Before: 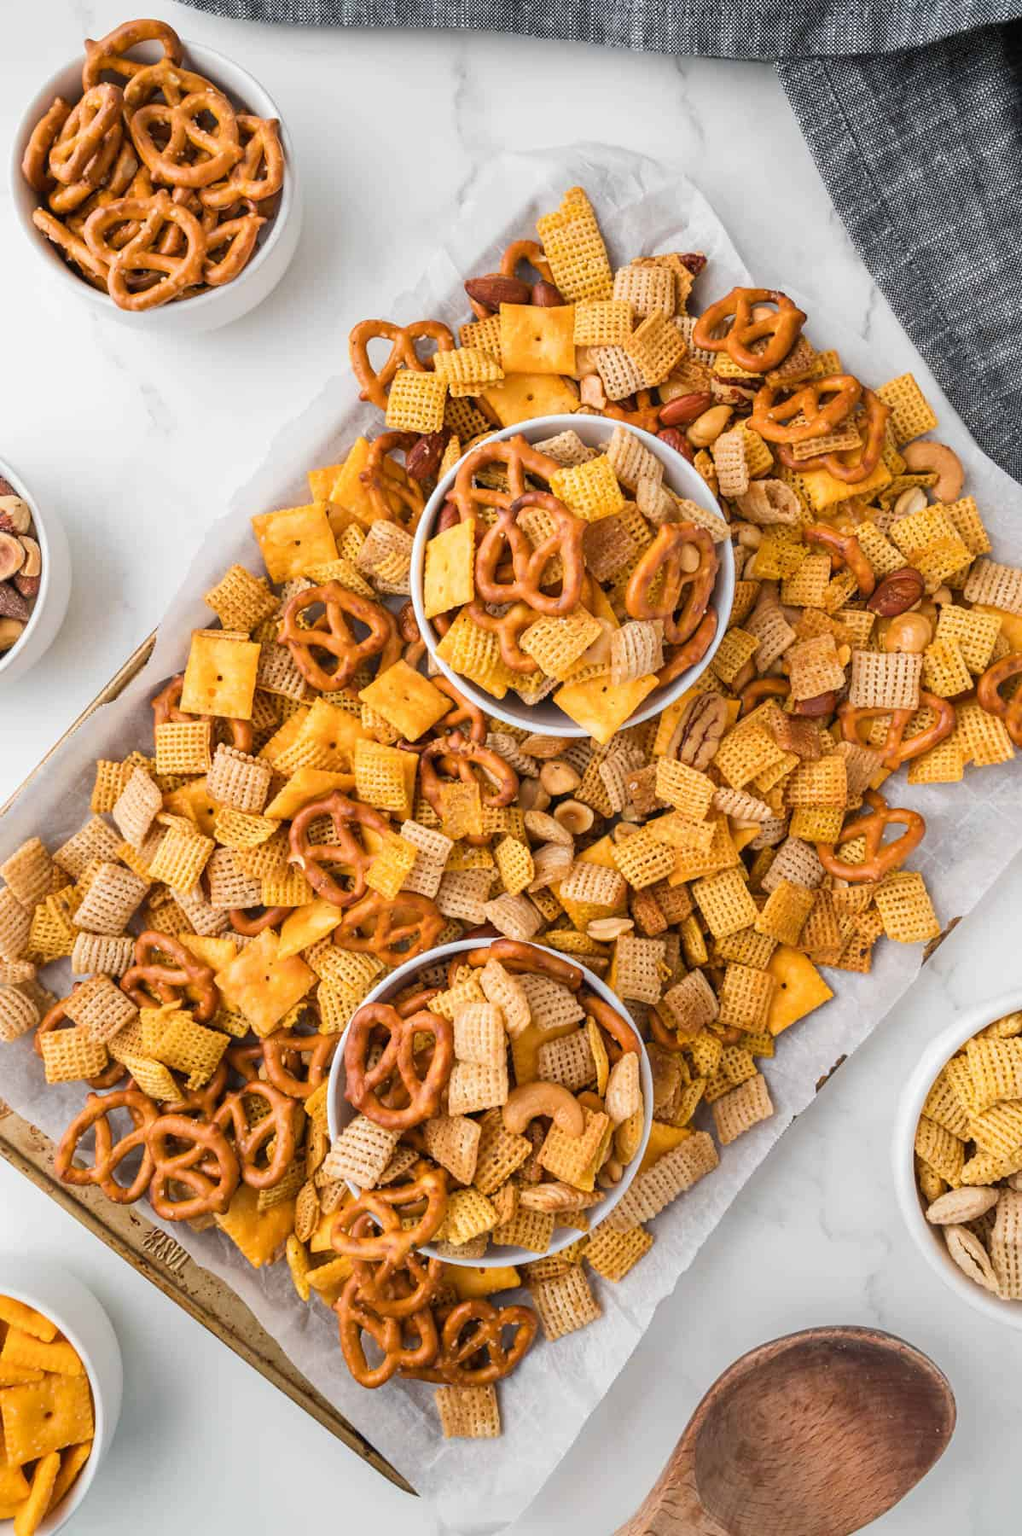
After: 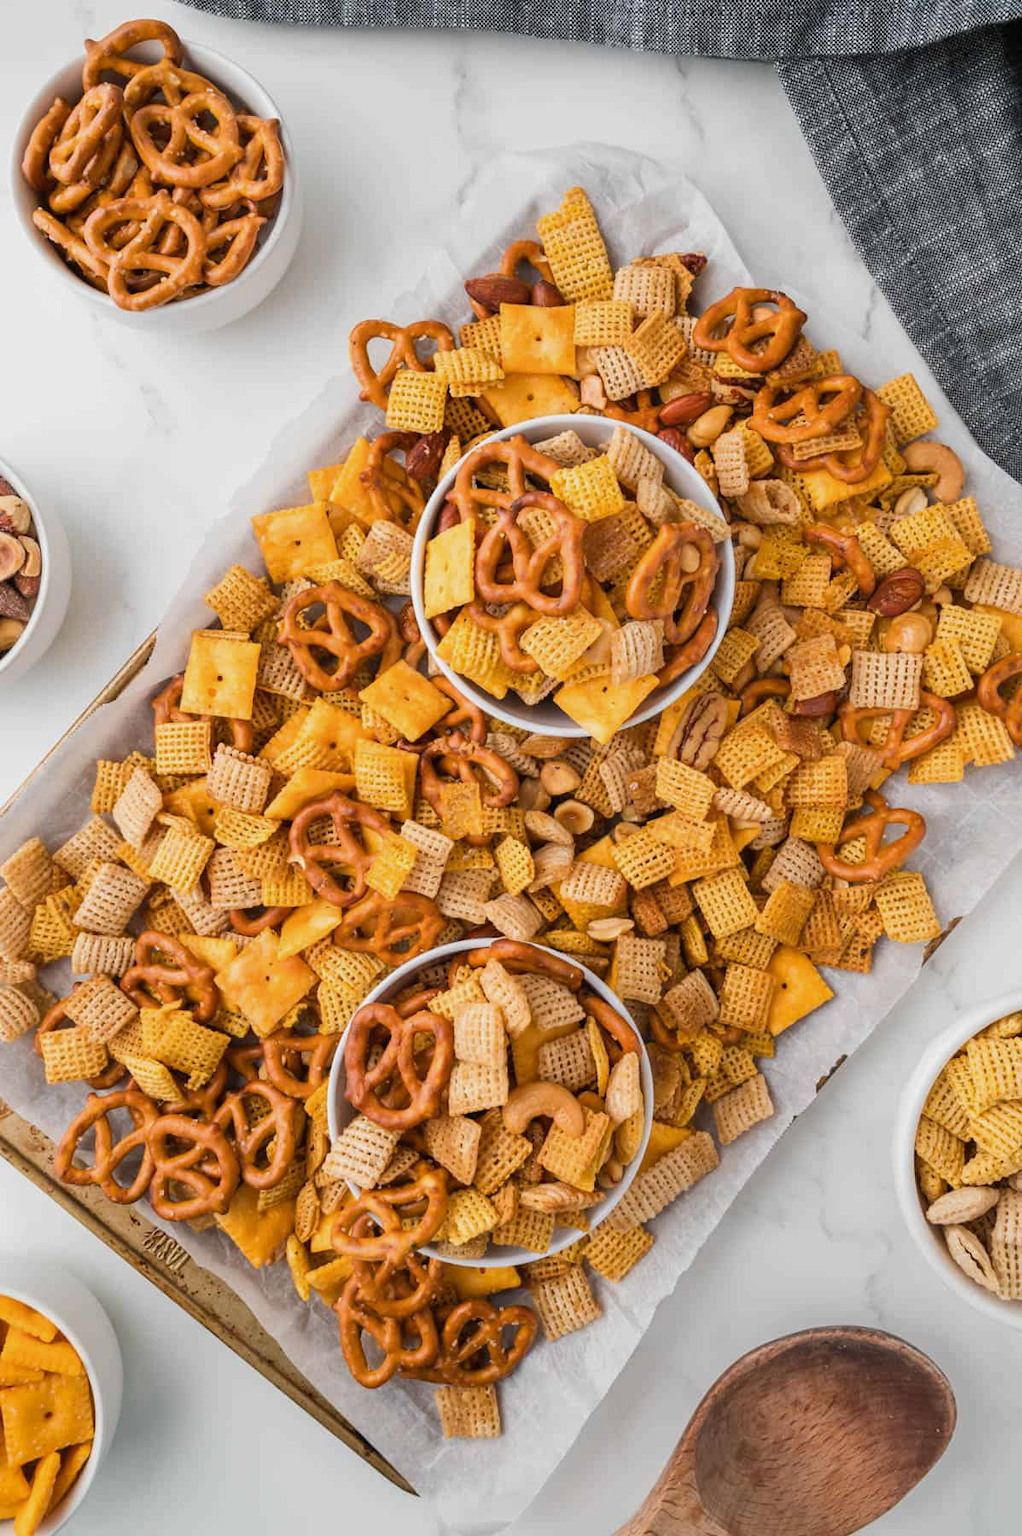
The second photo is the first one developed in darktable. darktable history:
exposure: exposure -0.156 EV, compensate highlight preservation false
